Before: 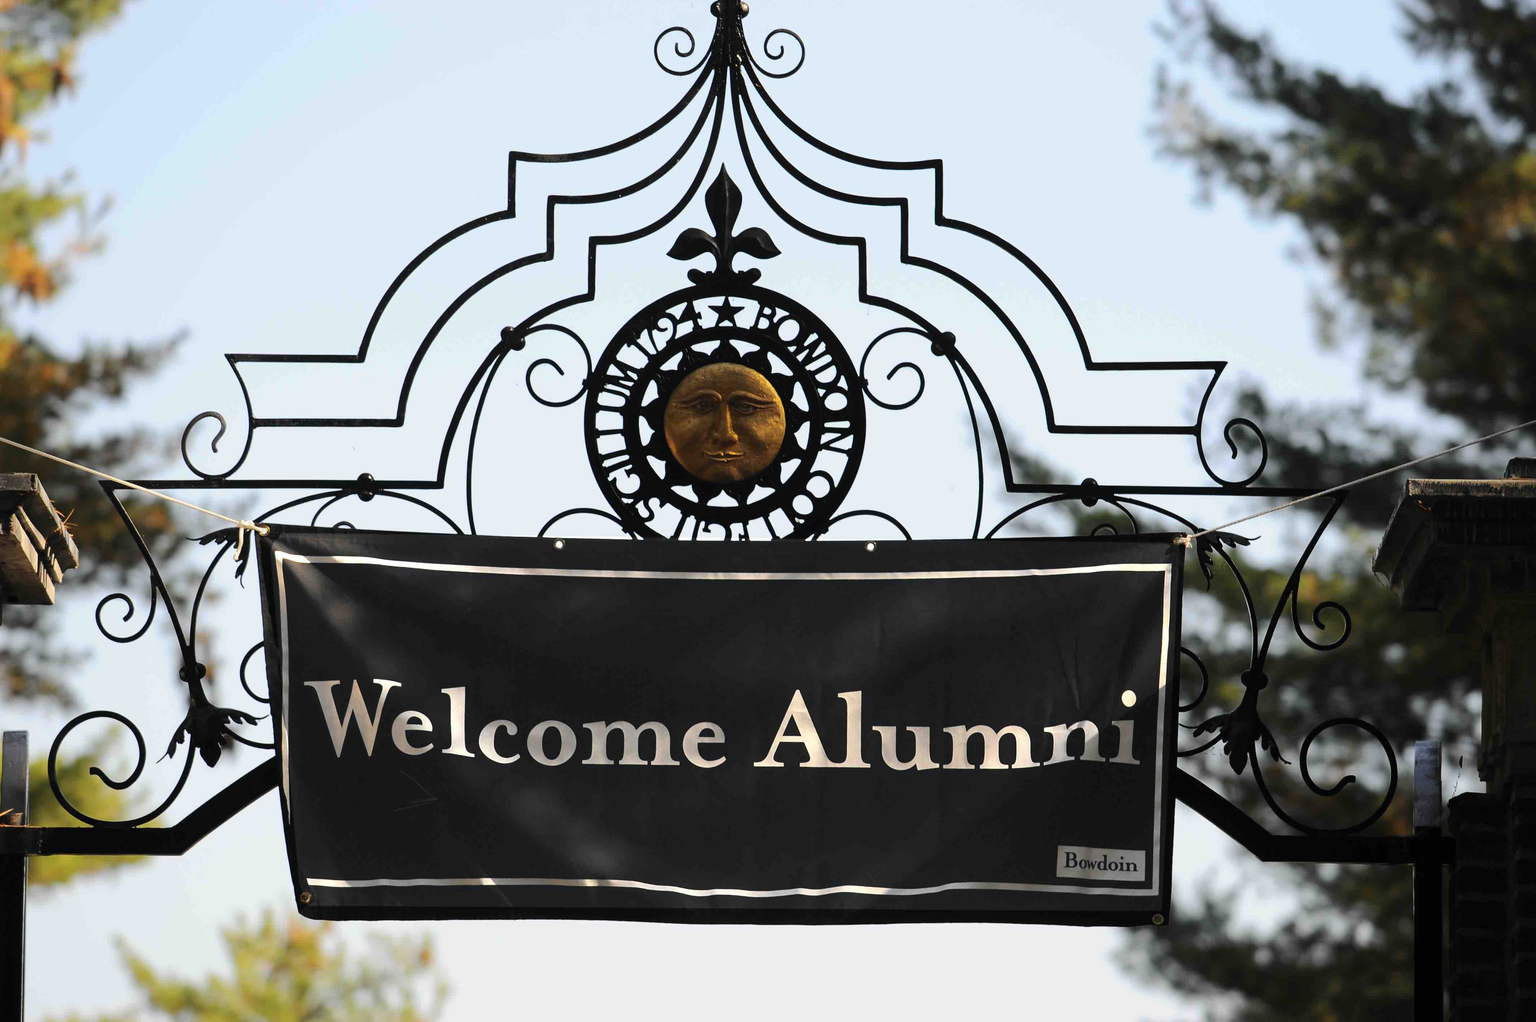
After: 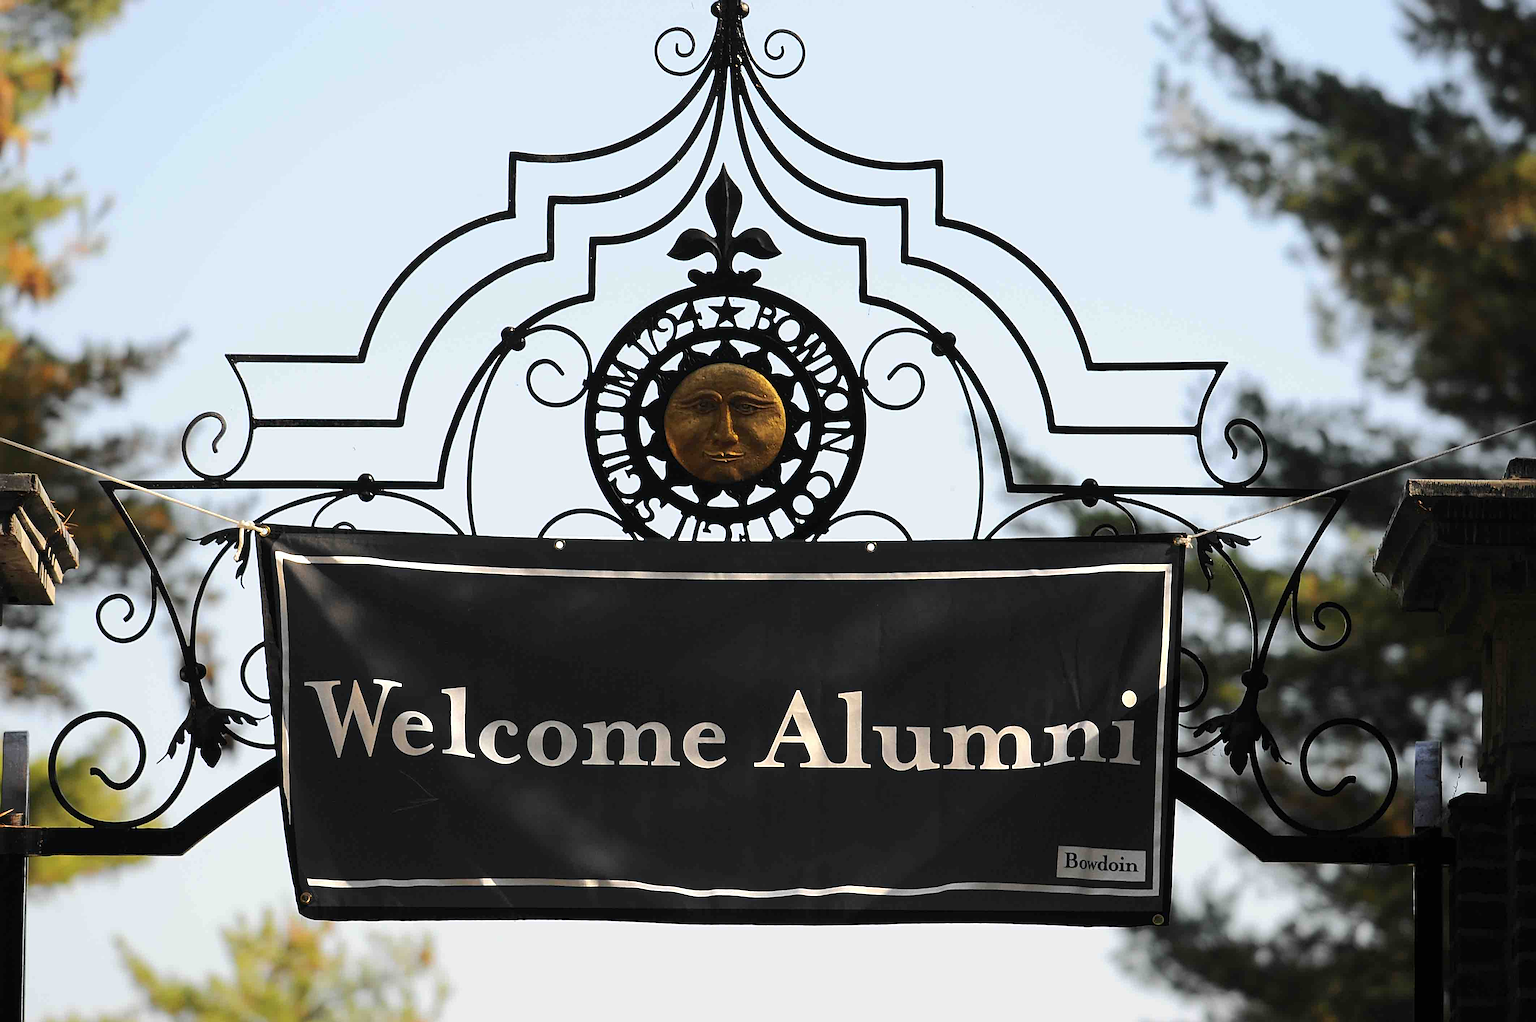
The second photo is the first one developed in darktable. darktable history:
sharpen: radius 2.54, amount 0.636
tone equalizer: edges refinement/feathering 500, mask exposure compensation -1.57 EV, preserve details no
